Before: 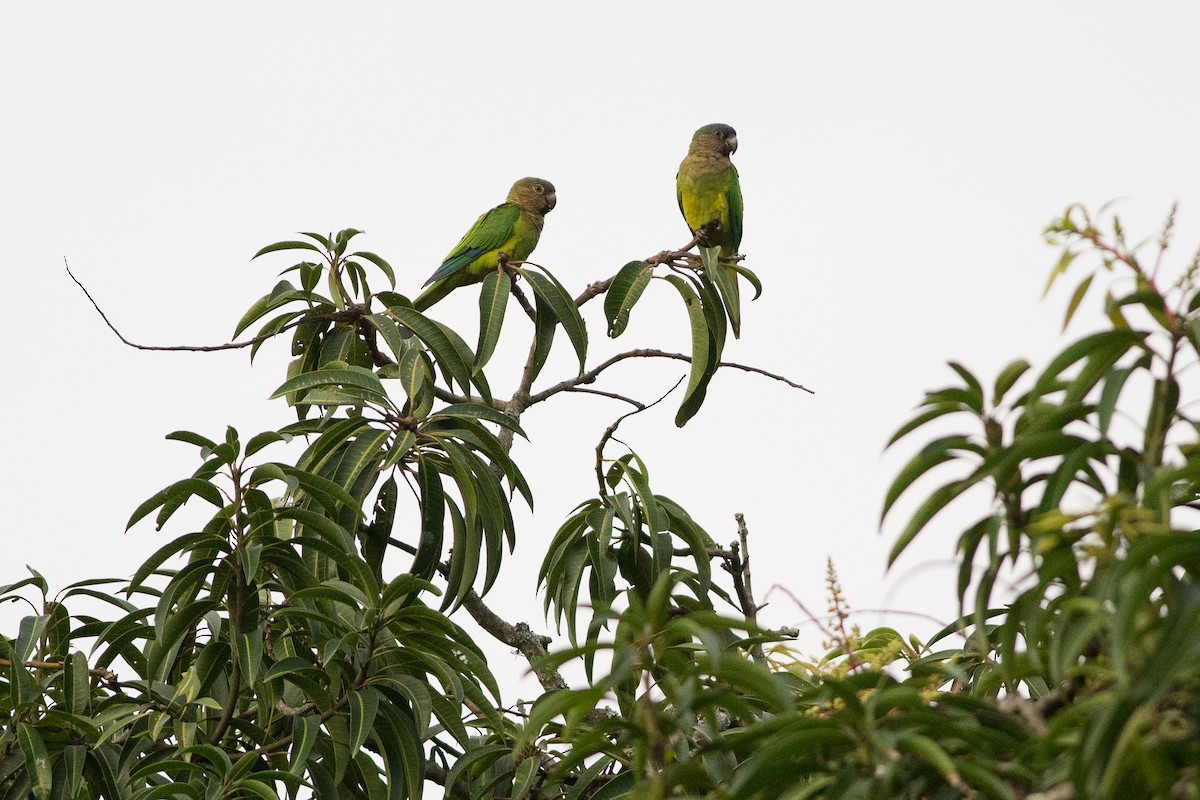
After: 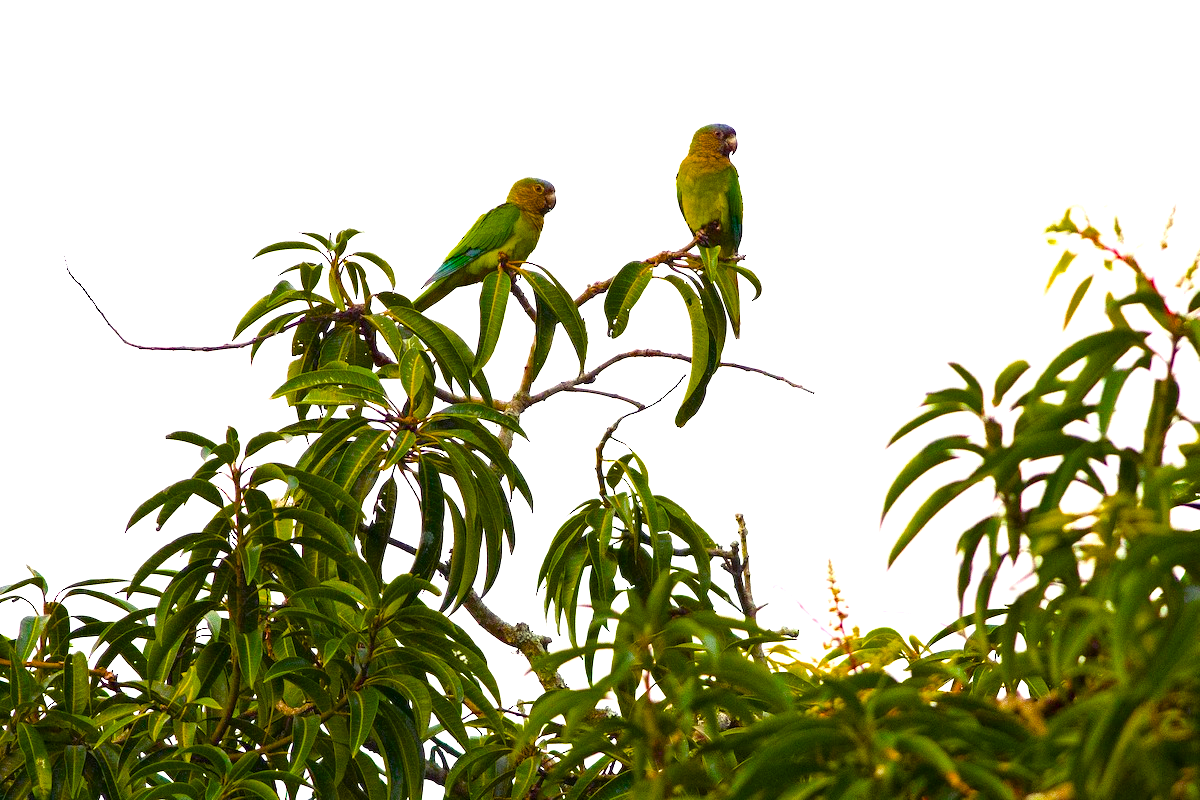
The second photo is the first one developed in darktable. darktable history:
exposure: black level correction 0, exposure 1.104 EV, compensate highlight preservation false
color balance rgb: shadows lift › luminance -22.073%, shadows lift › chroma 8.717%, shadows lift › hue 283.38°, perceptual saturation grading › global saturation 64.338%, perceptual saturation grading › highlights 49.122%, perceptual saturation grading › shadows 29.934%, global vibrance 16.06%, saturation formula JzAzBz (2021)
